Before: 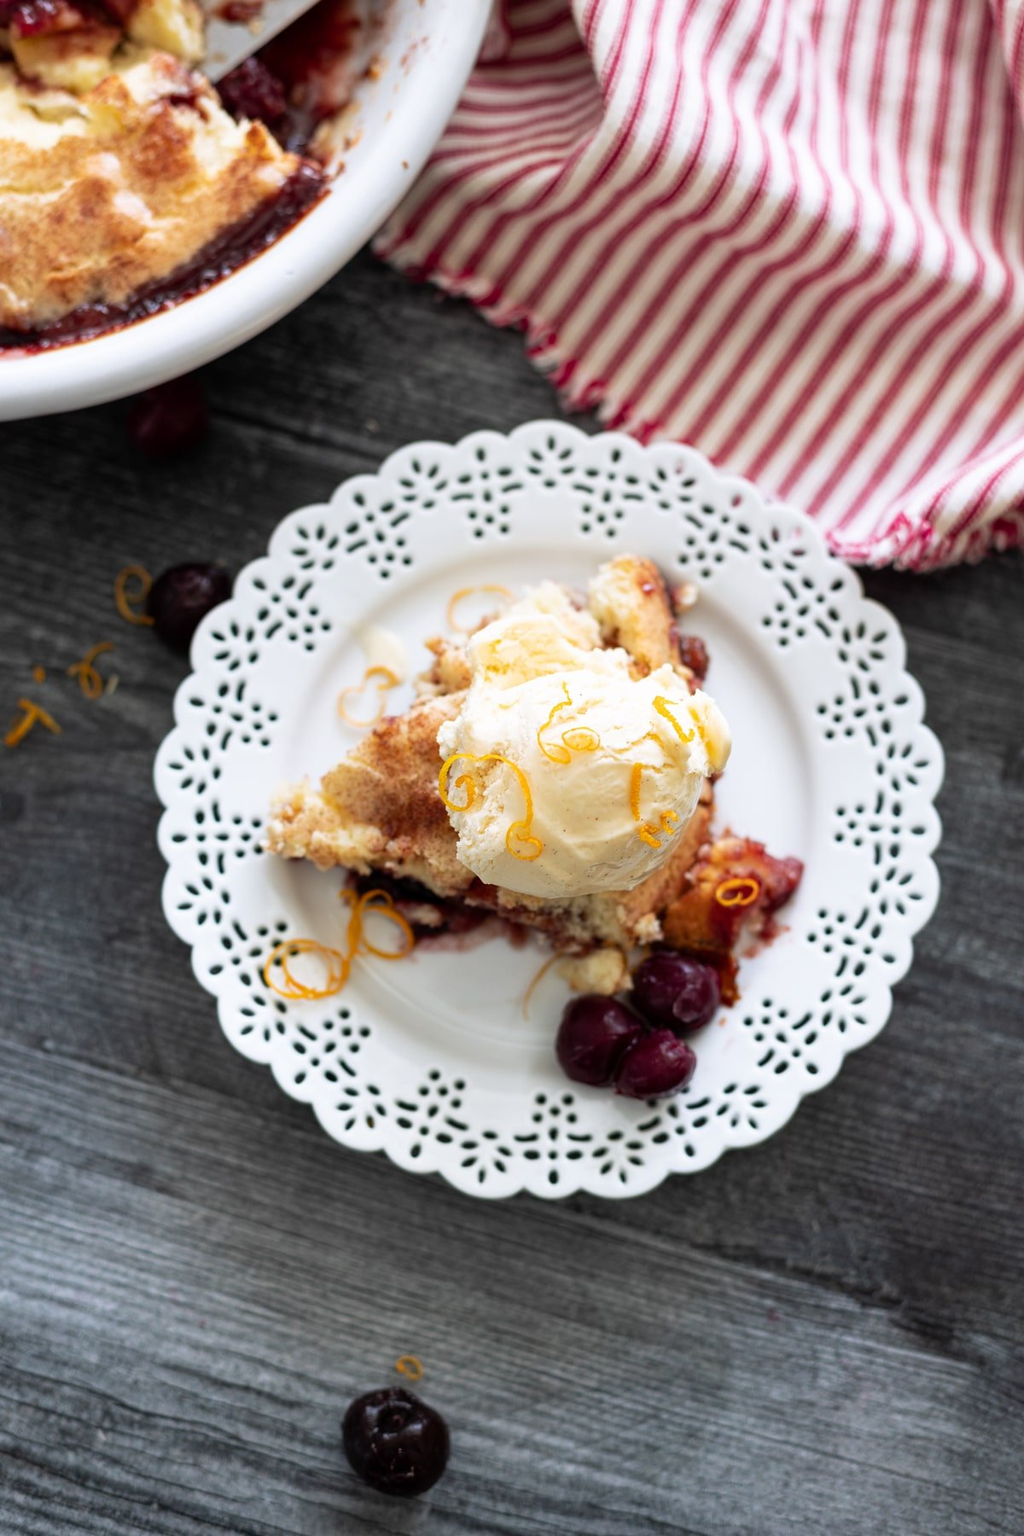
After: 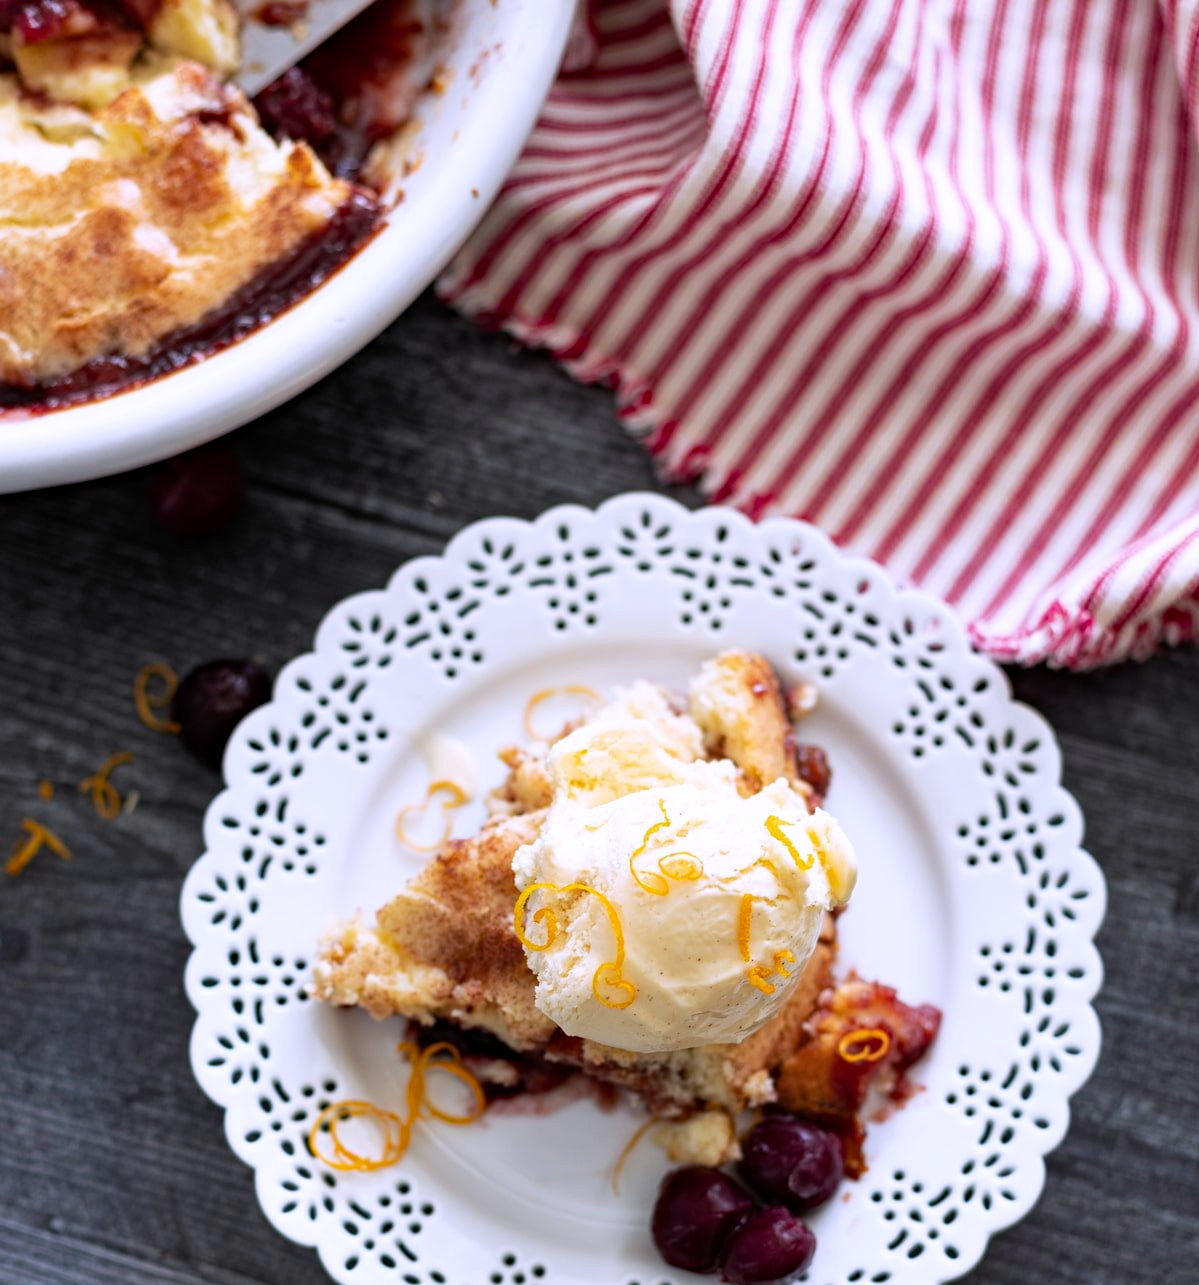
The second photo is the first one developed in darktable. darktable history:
crop: bottom 28.576%
haze removal: compatibility mode true, adaptive false
white balance: red 1.004, blue 1.096
